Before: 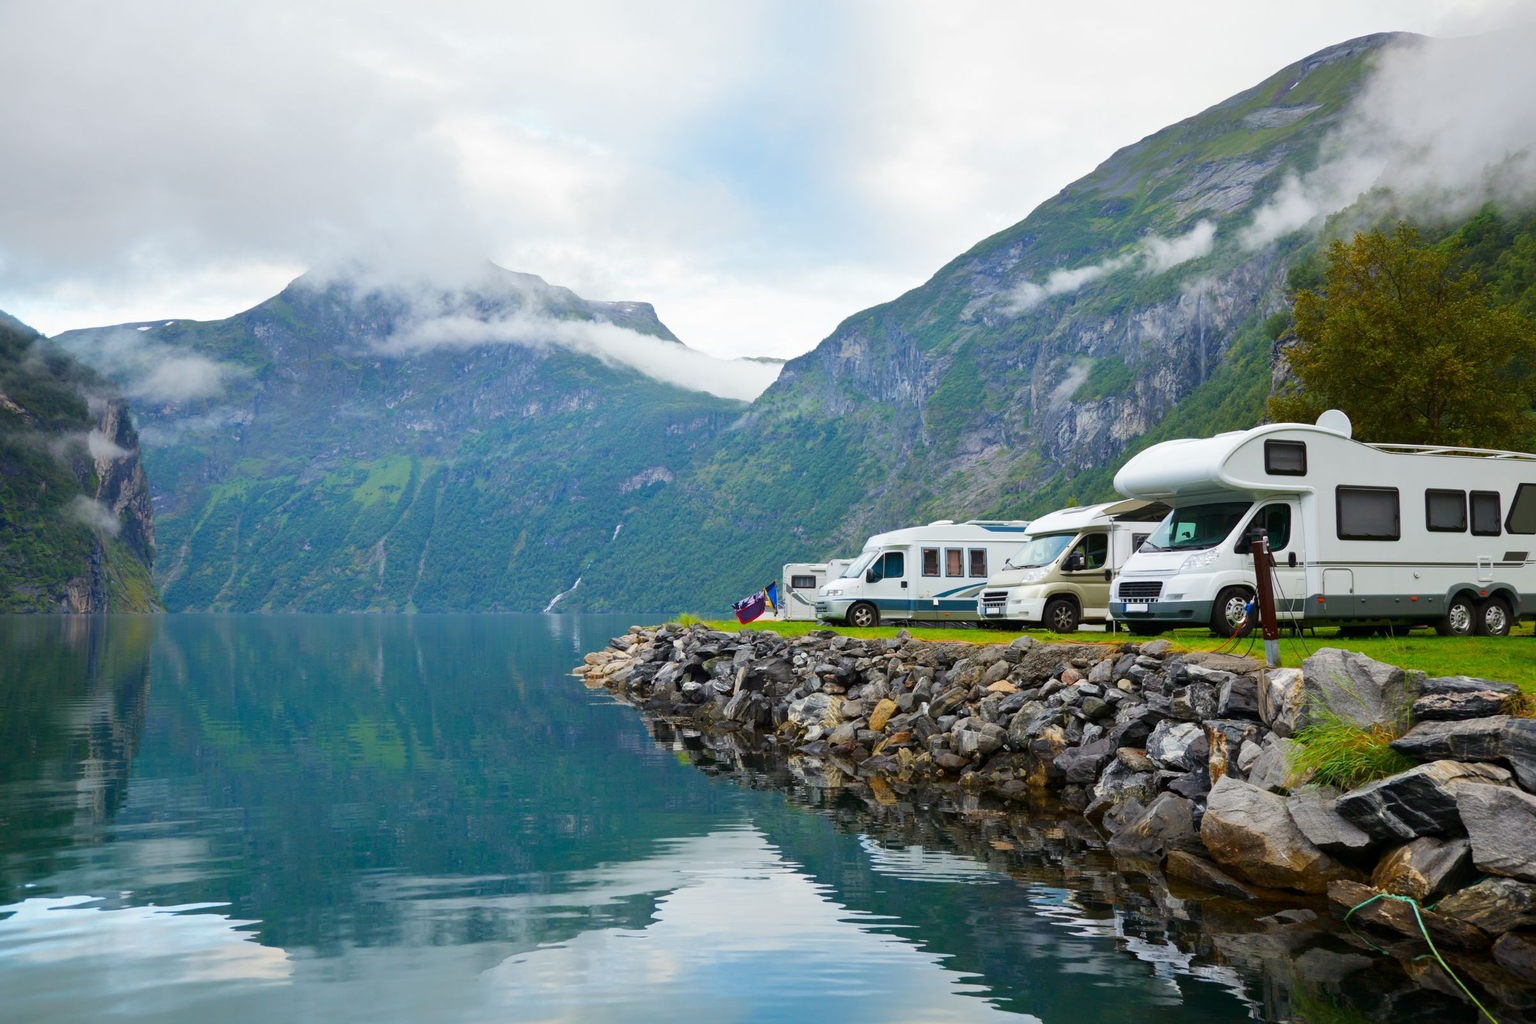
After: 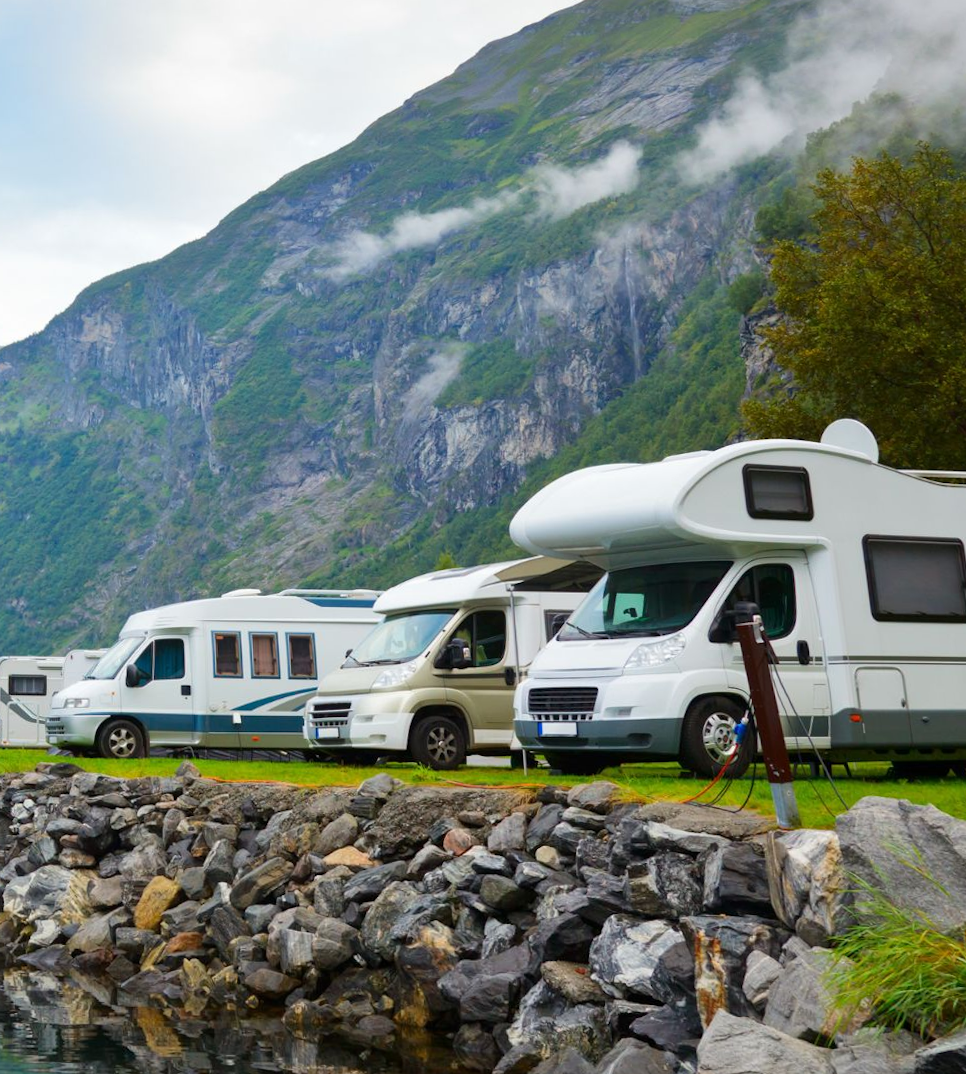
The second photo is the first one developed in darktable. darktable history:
crop and rotate: left 49.936%, top 10.094%, right 13.136%, bottom 24.256%
rotate and perspective: rotation 0.128°, lens shift (vertical) -0.181, lens shift (horizontal) -0.044, shear 0.001, automatic cropping off
